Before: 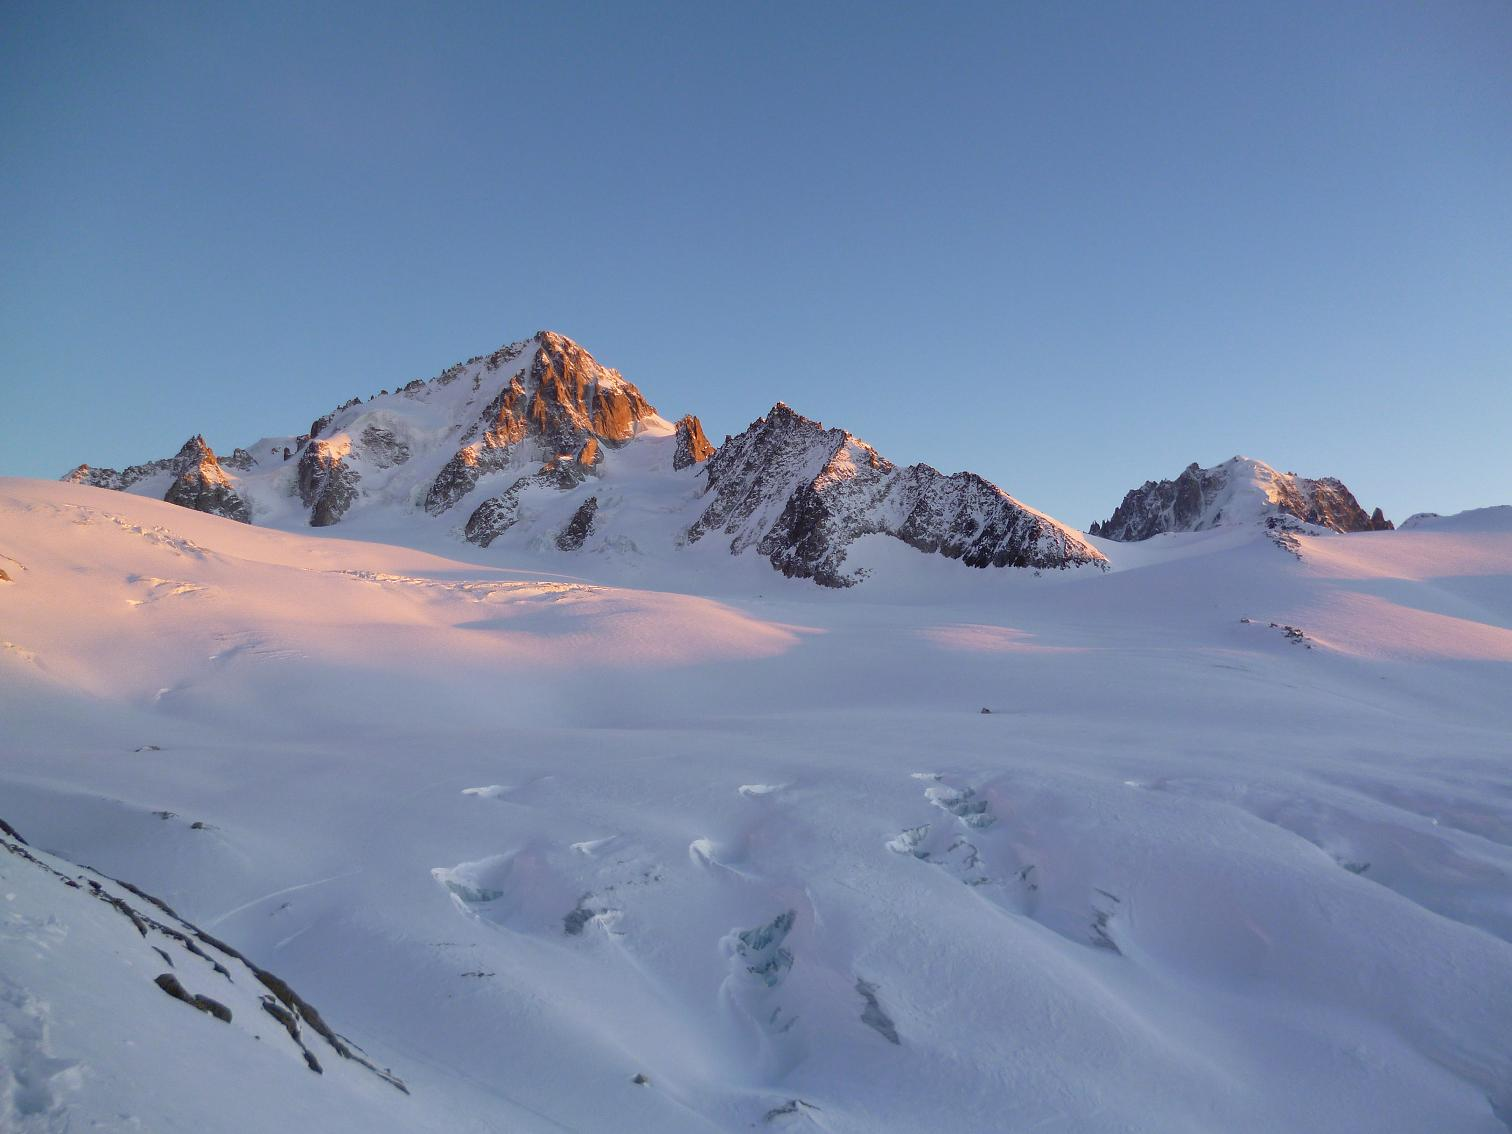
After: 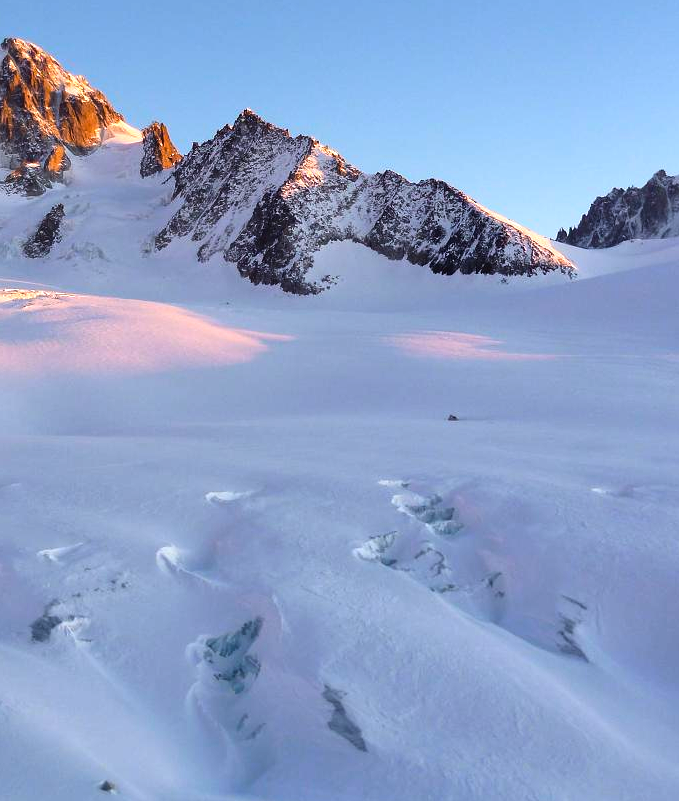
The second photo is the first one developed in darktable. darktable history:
tone equalizer: -8 EV -0.768 EV, -7 EV -0.733 EV, -6 EV -0.621 EV, -5 EV -0.4 EV, -3 EV 0.368 EV, -2 EV 0.6 EV, -1 EV 0.685 EV, +0 EV 0.763 EV, edges refinement/feathering 500, mask exposure compensation -1.57 EV, preserve details no
crop: left 35.308%, top 25.86%, right 19.747%, bottom 3.439%
color balance rgb: shadows lift › chroma 1.523%, shadows lift › hue 259.96°, perceptual saturation grading › global saturation 14.796%, global vibrance 20%
